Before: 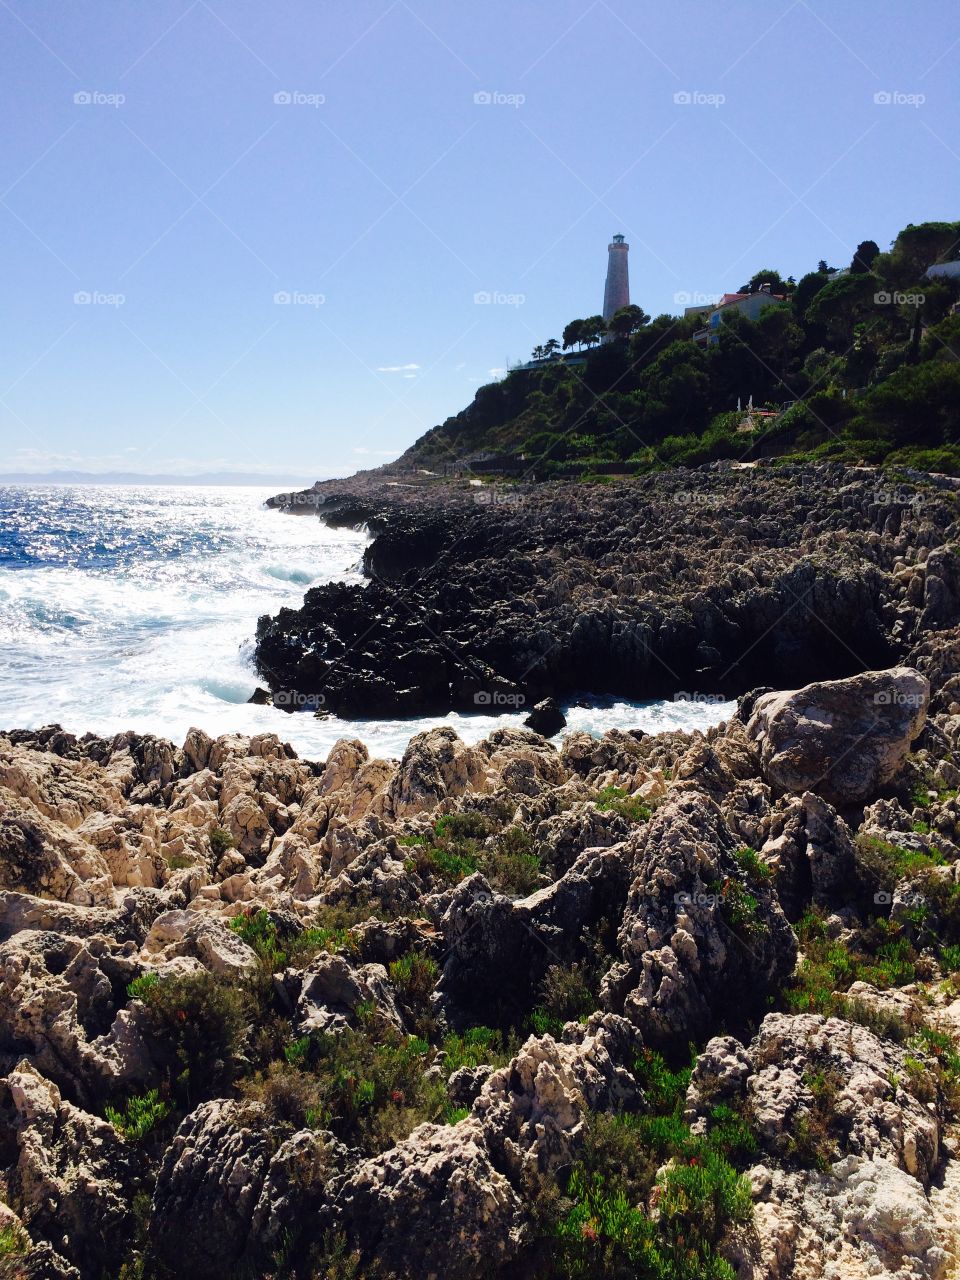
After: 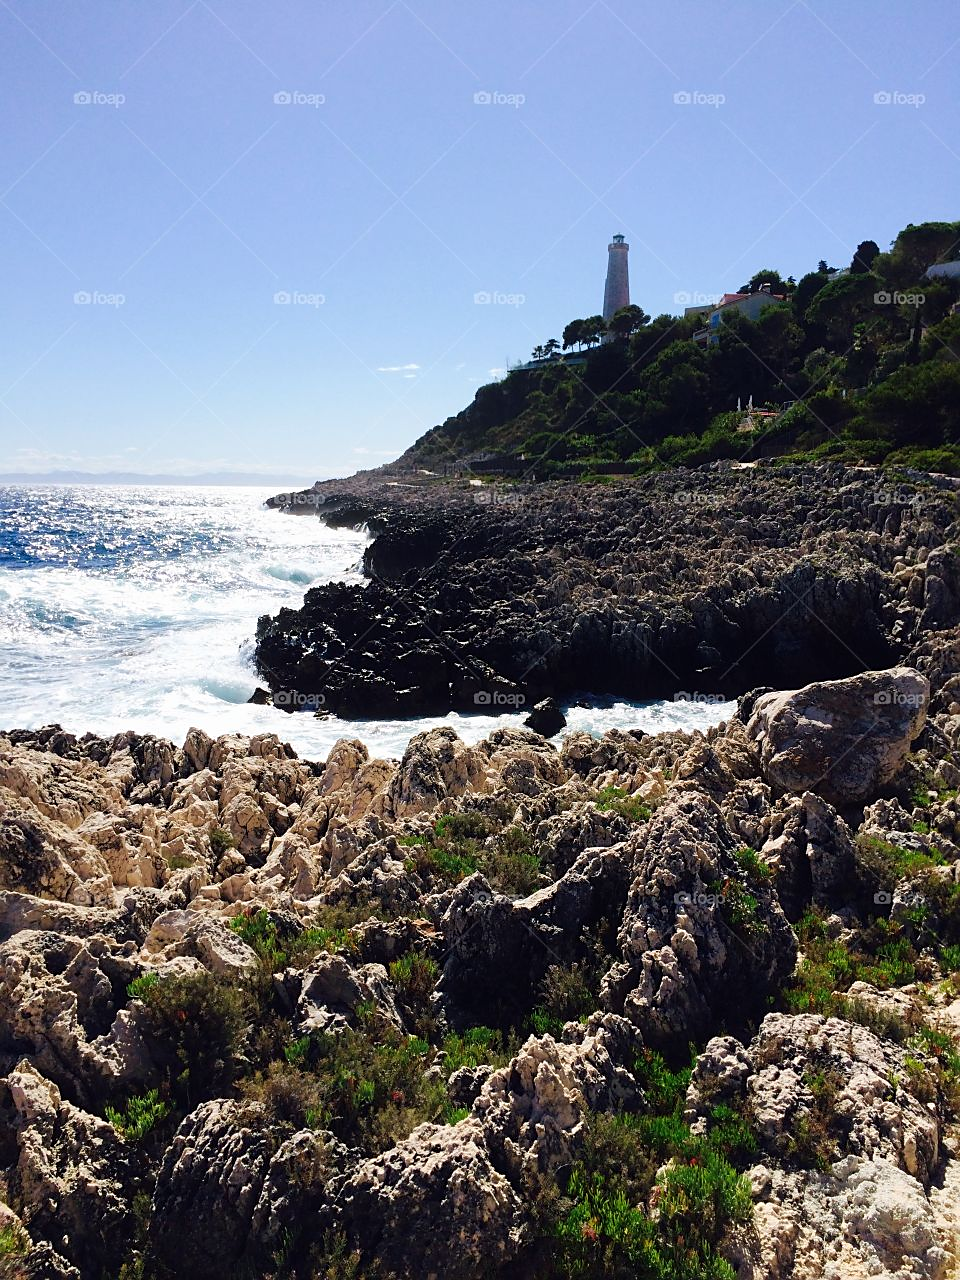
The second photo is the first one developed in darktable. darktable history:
sharpen: radius 1.858, amount 0.399, threshold 1.29
